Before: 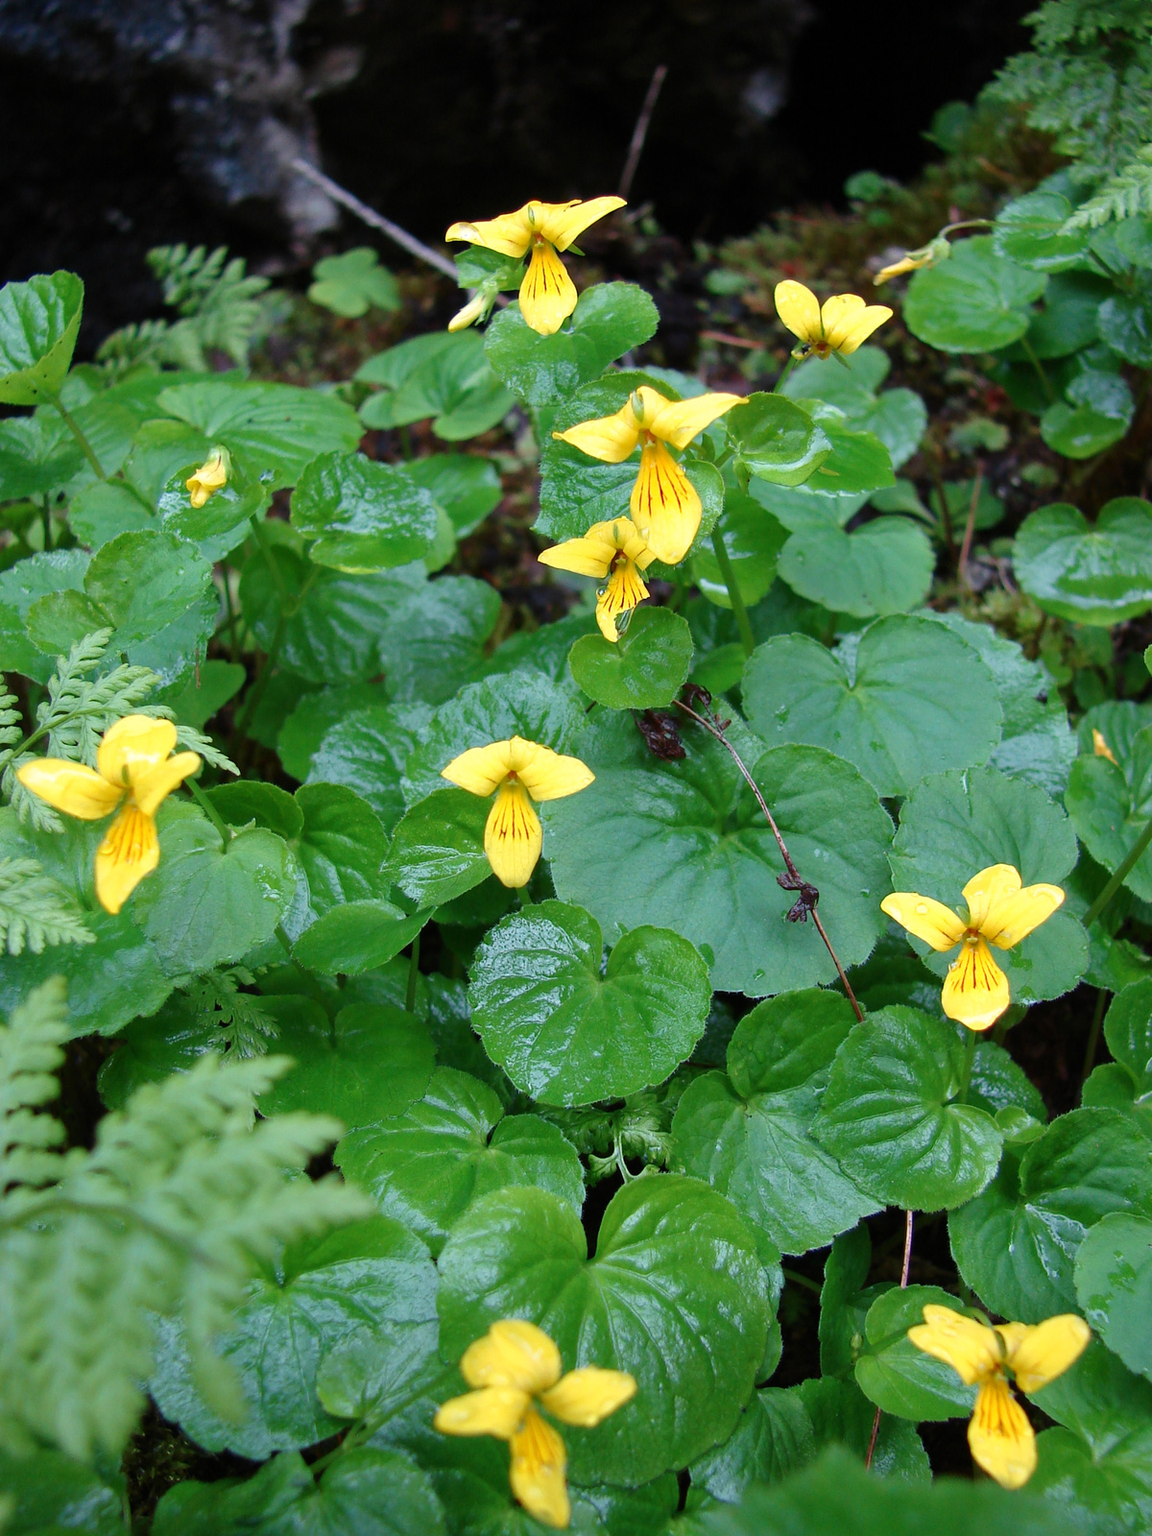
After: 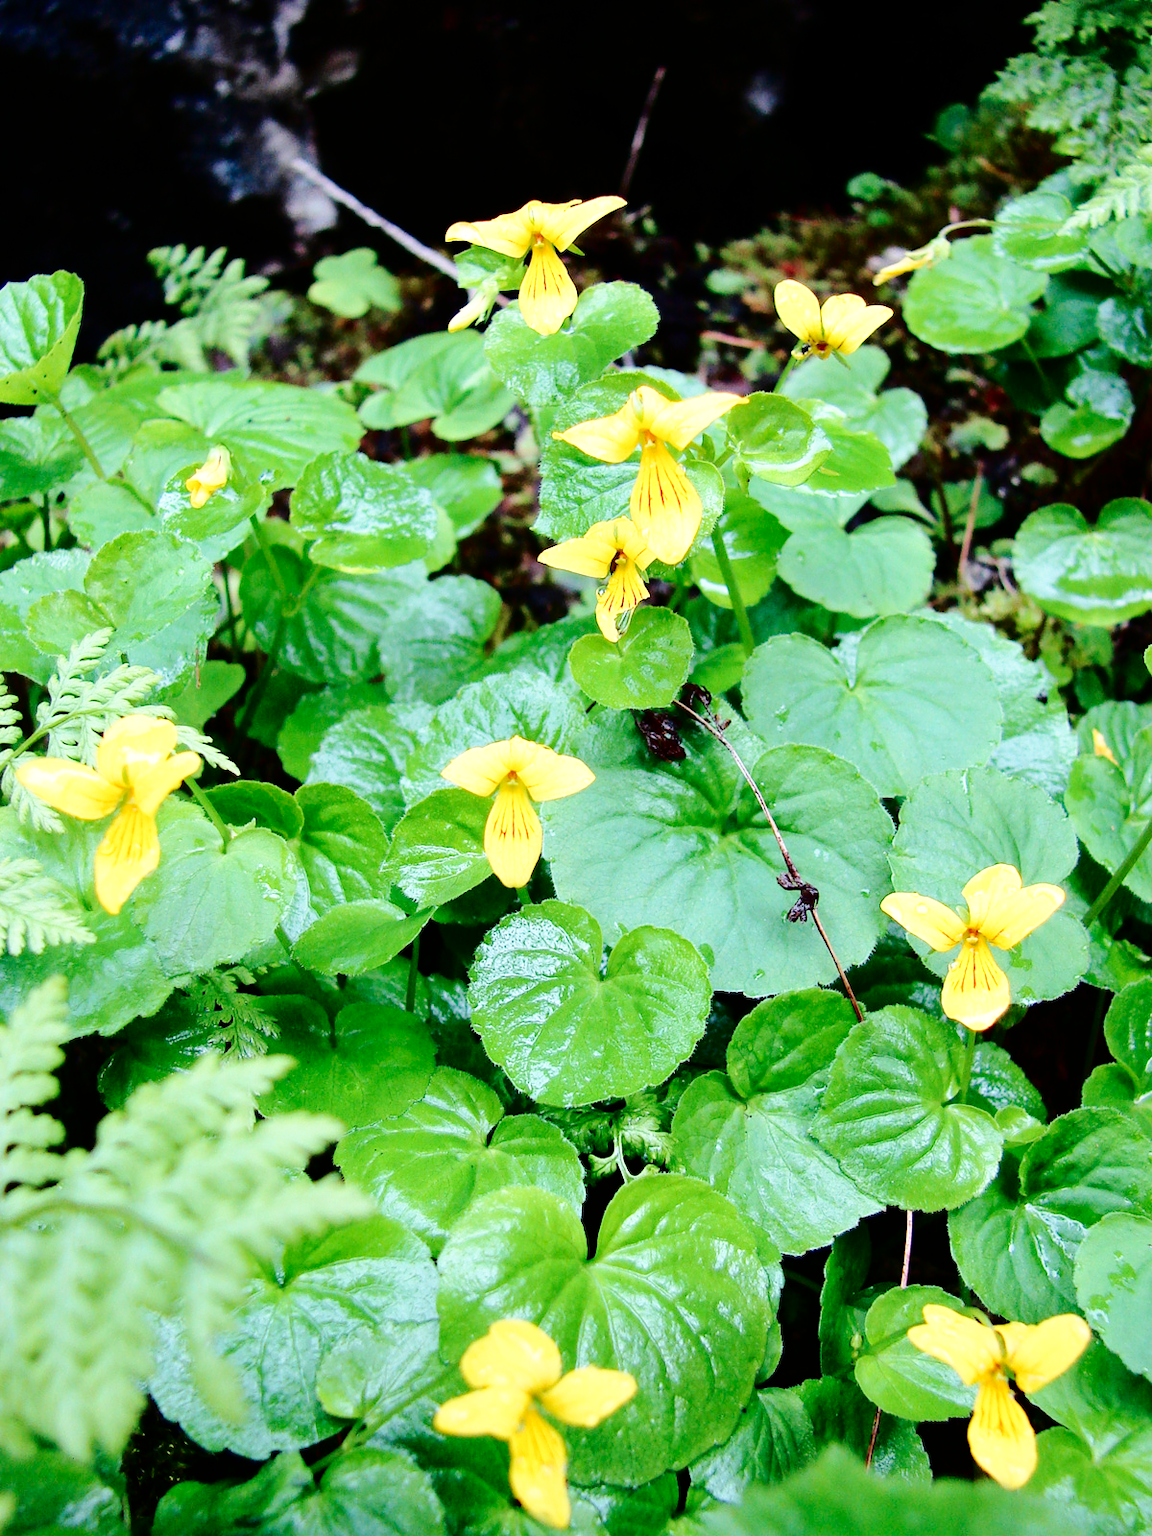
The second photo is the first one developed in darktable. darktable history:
base curve: curves: ch0 [(0, 0) (0.028, 0.03) (0.121, 0.232) (0.46, 0.748) (0.859, 0.968) (1, 1)], preserve colors none
tone curve: curves: ch0 [(0, 0) (0.003, 0) (0.011, 0.002) (0.025, 0.004) (0.044, 0.007) (0.069, 0.015) (0.1, 0.025) (0.136, 0.04) (0.177, 0.09) (0.224, 0.152) (0.277, 0.239) (0.335, 0.335) (0.399, 0.43) (0.468, 0.524) (0.543, 0.621) (0.623, 0.712) (0.709, 0.792) (0.801, 0.871) (0.898, 0.951) (1, 1)], color space Lab, independent channels, preserve colors none
